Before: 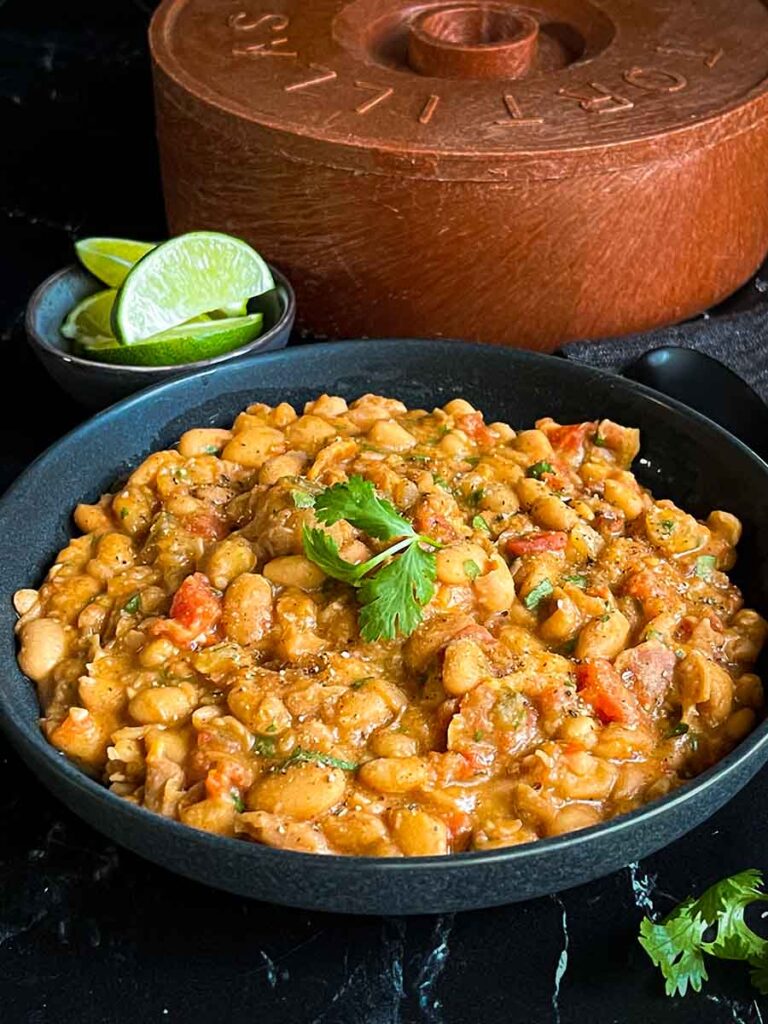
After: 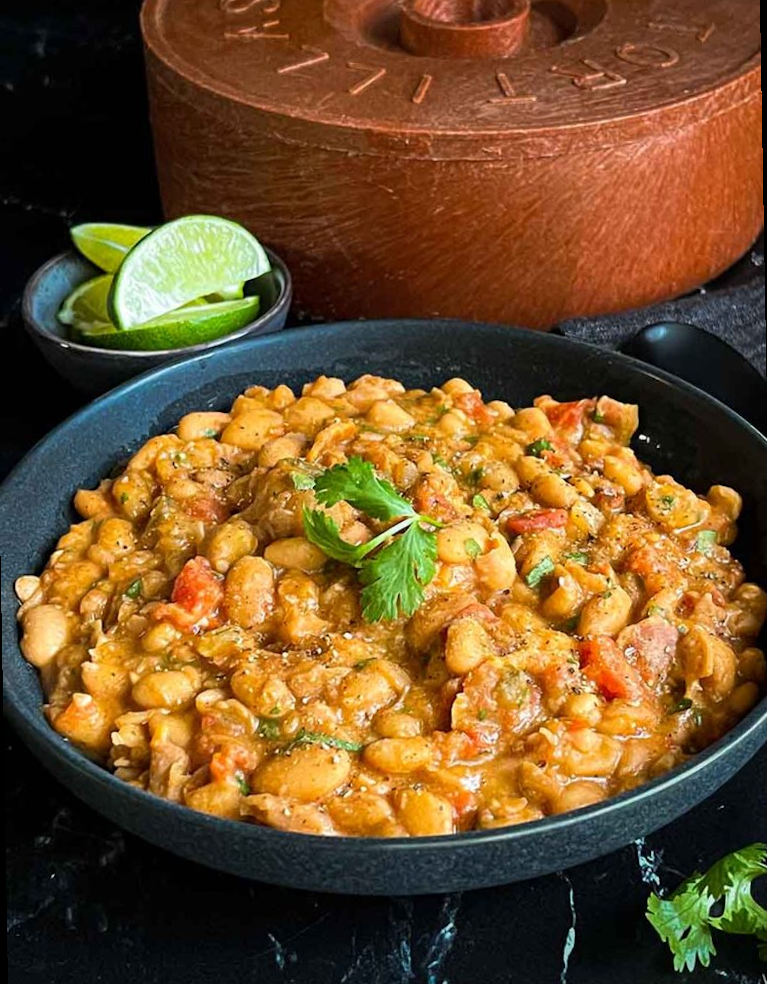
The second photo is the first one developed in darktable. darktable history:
rotate and perspective: rotation -1°, crop left 0.011, crop right 0.989, crop top 0.025, crop bottom 0.975
white balance: emerald 1
